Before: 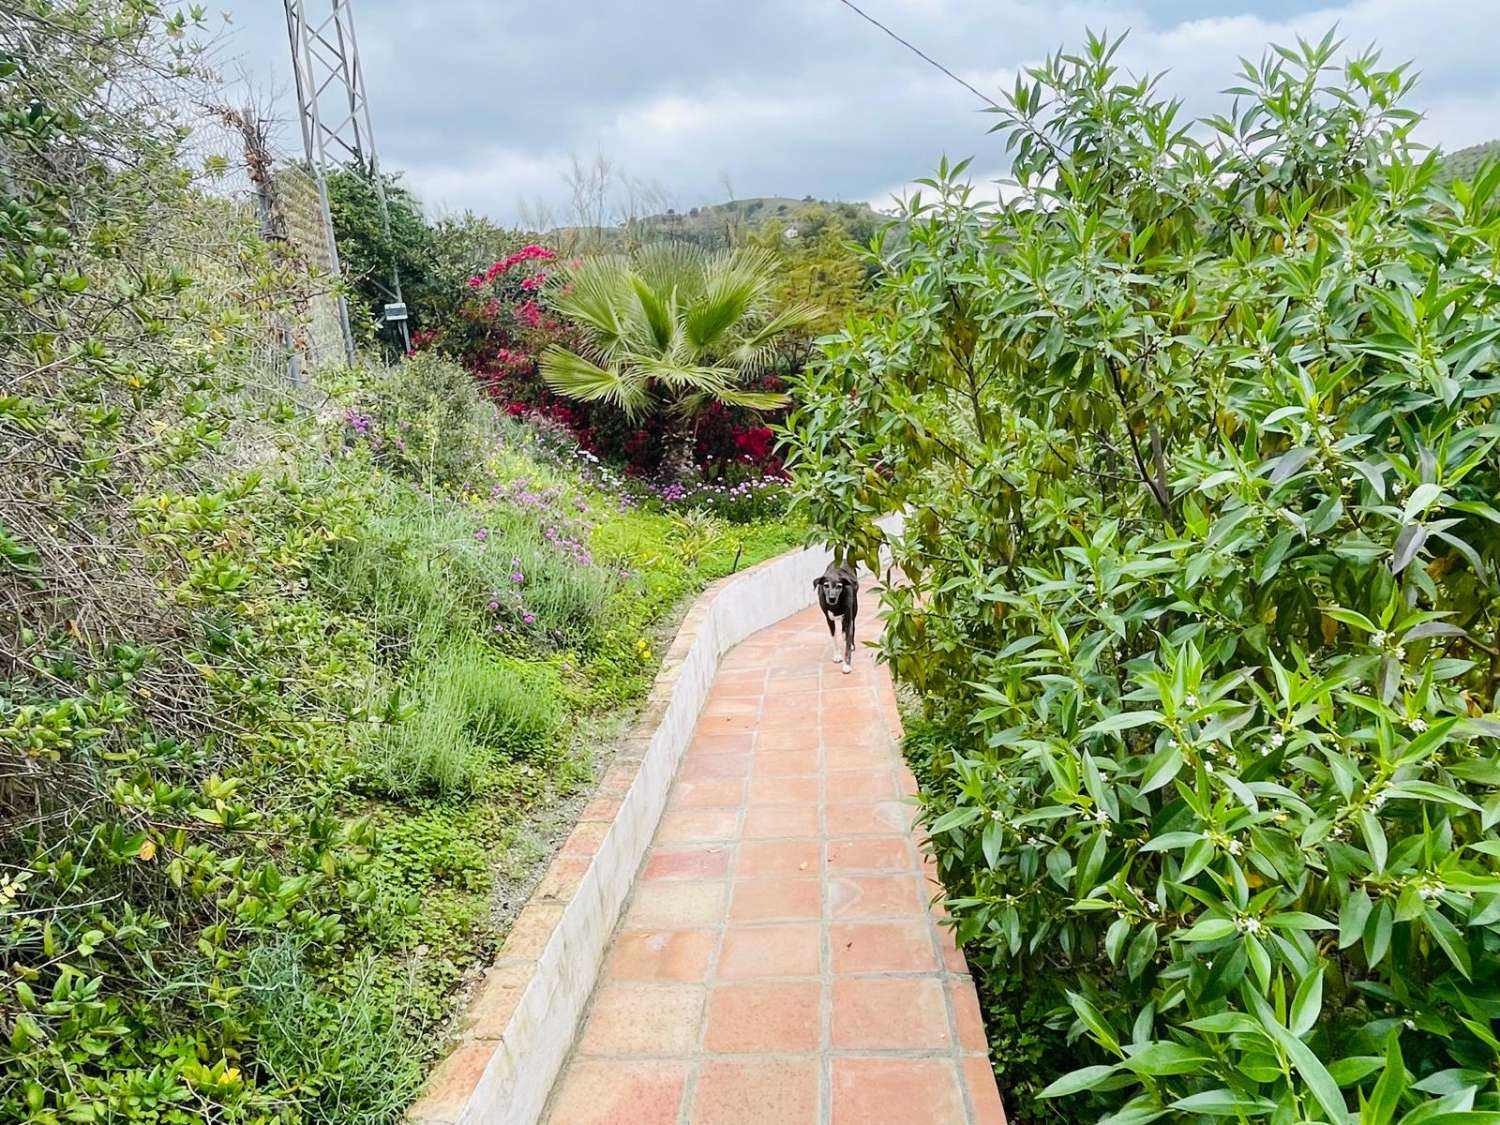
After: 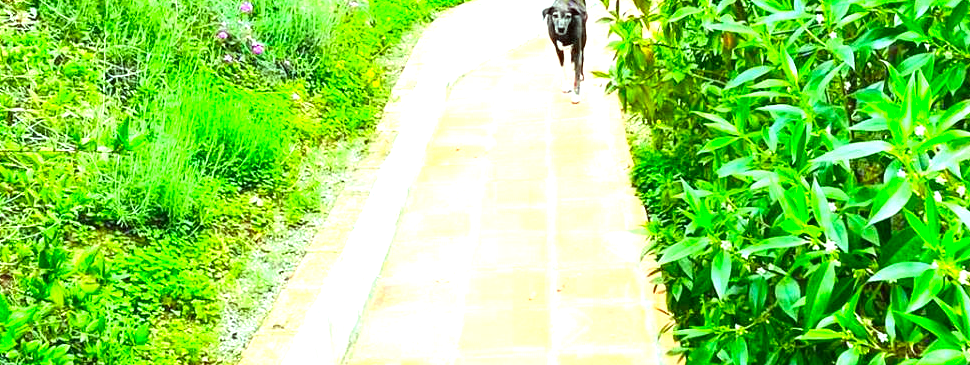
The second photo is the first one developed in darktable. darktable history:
exposure: black level correction 0, exposure 1.2 EV, compensate highlight preservation false
color calibration: illuminant as shot in camera, x 0.358, y 0.373, temperature 4628.91 K, clip negative RGB from gamut false
color correction: highlights a* -10.81, highlights b* 9.82, saturation 1.71
crop: left 18.081%, top 50.733%, right 17.204%, bottom 16.808%
